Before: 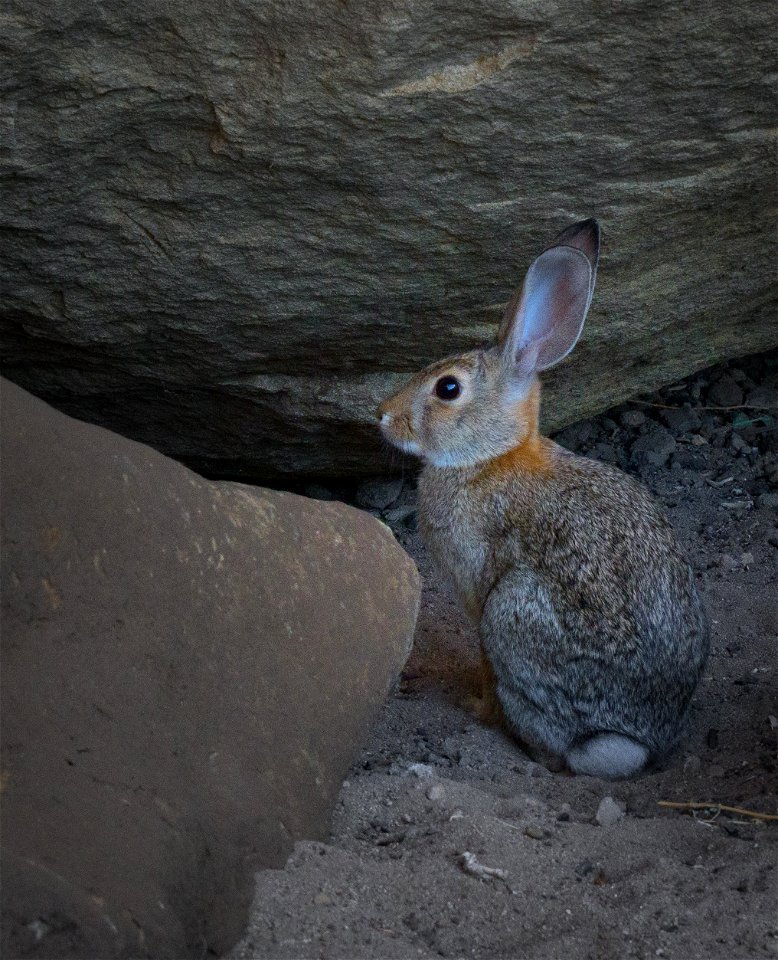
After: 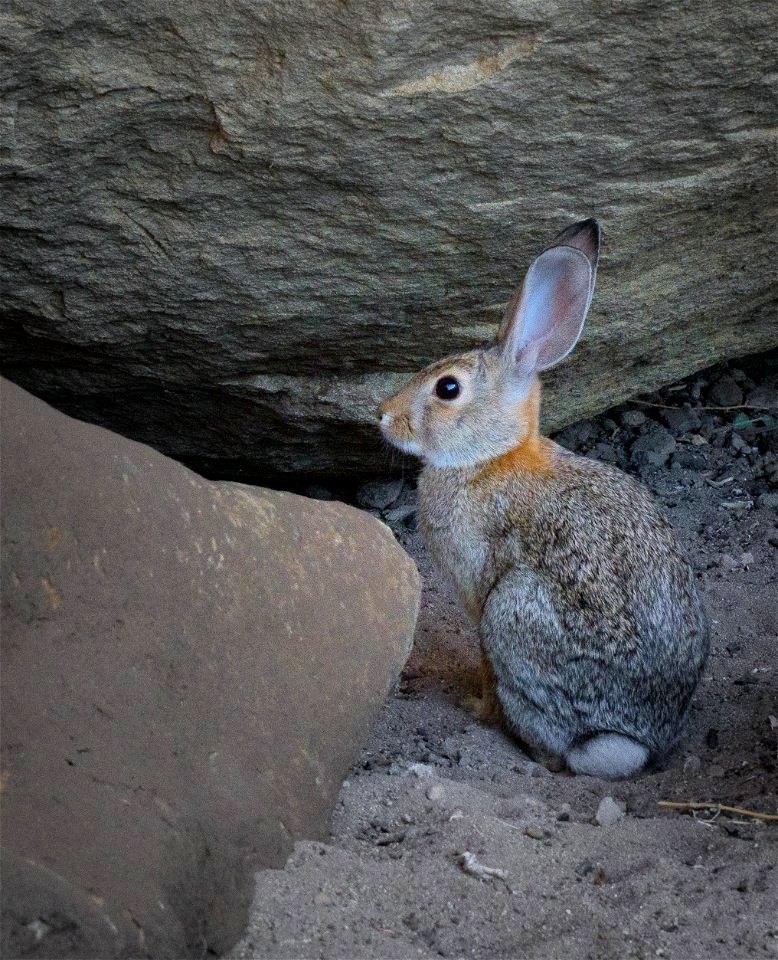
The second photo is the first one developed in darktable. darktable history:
filmic rgb: black relative exposure -8.01 EV, white relative exposure 4 EV, threshold 5.96 EV, hardness 4.19, contrast 0.933, enable highlight reconstruction true
exposure: exposure 1 EV, compensate exposure bias true, compensate highlight preservation false
